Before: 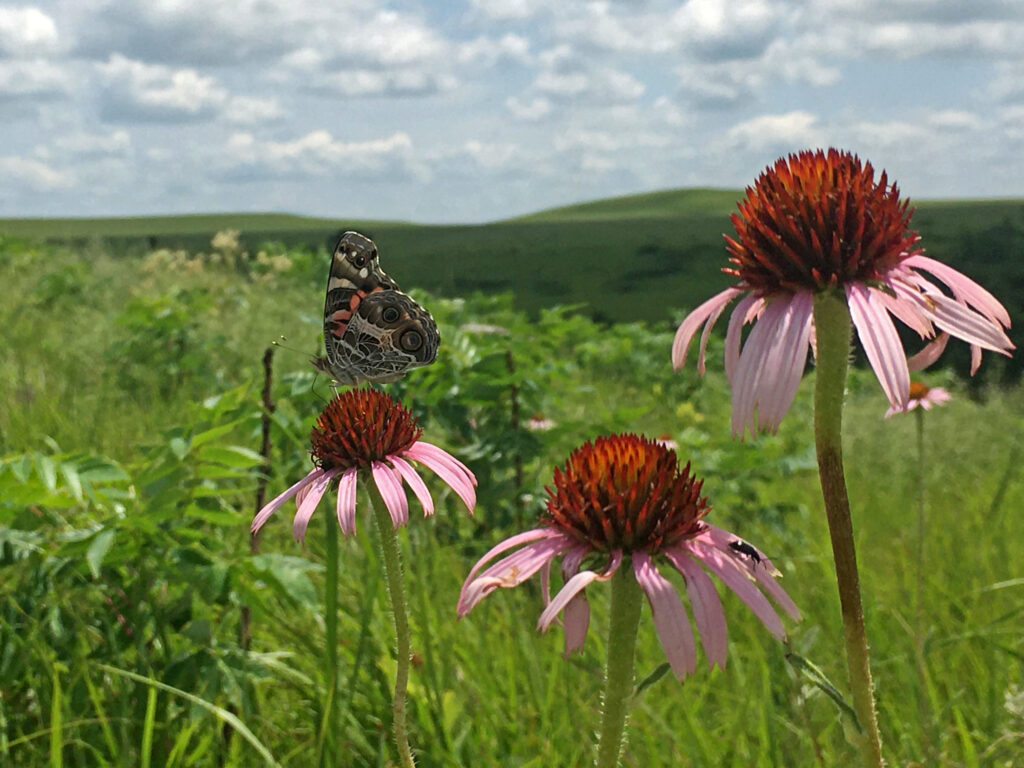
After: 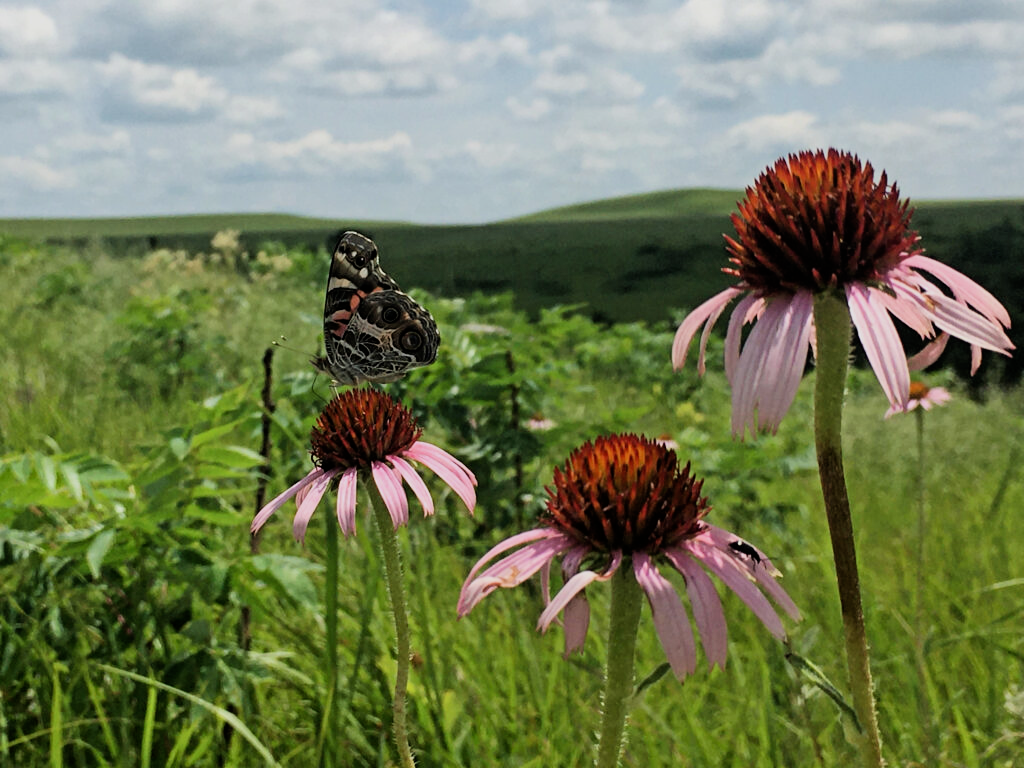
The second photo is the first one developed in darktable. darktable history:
filmic rgb: black relative exposure -7.49 EV, white relative exposure 5 EV, hardness 3.33, contrast 1.297
